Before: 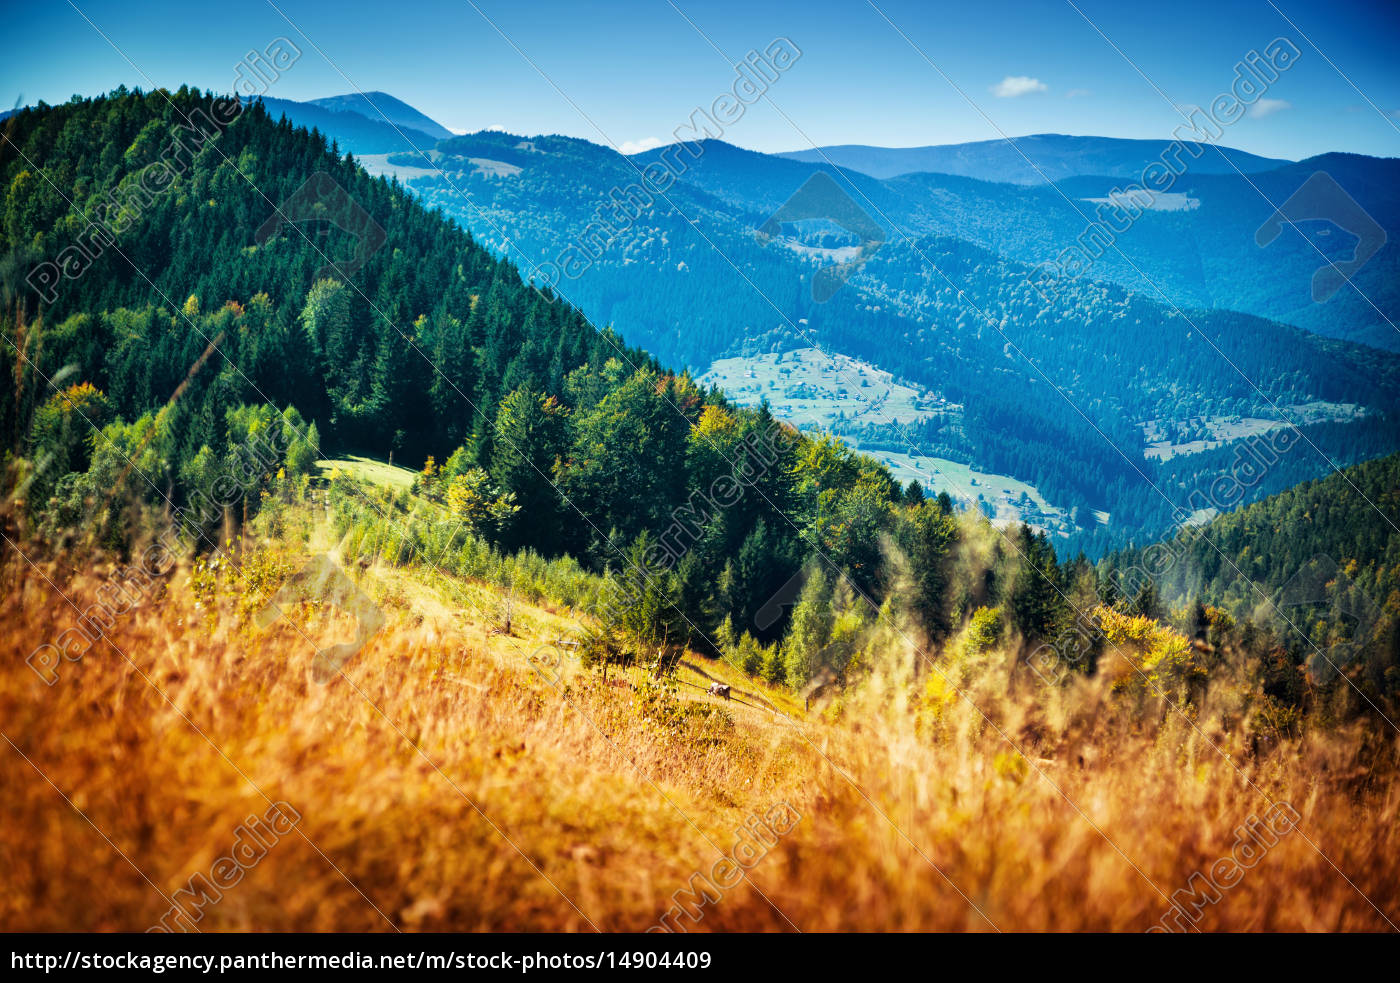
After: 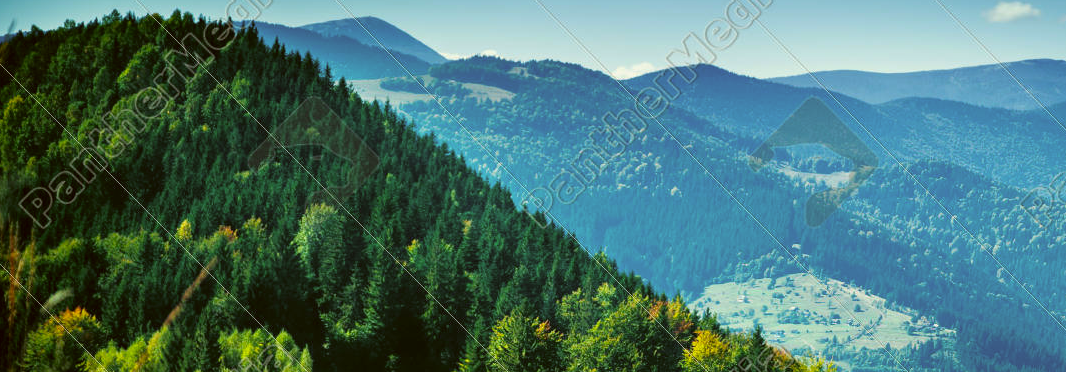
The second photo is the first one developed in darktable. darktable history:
crop: left 0.566%, top 7.637%, right 23.28%, bottom 54.49%
color correction: highlights a* -1.66, highlights b* 9.97, shadows a* 0.747, shadows b* 19.91
